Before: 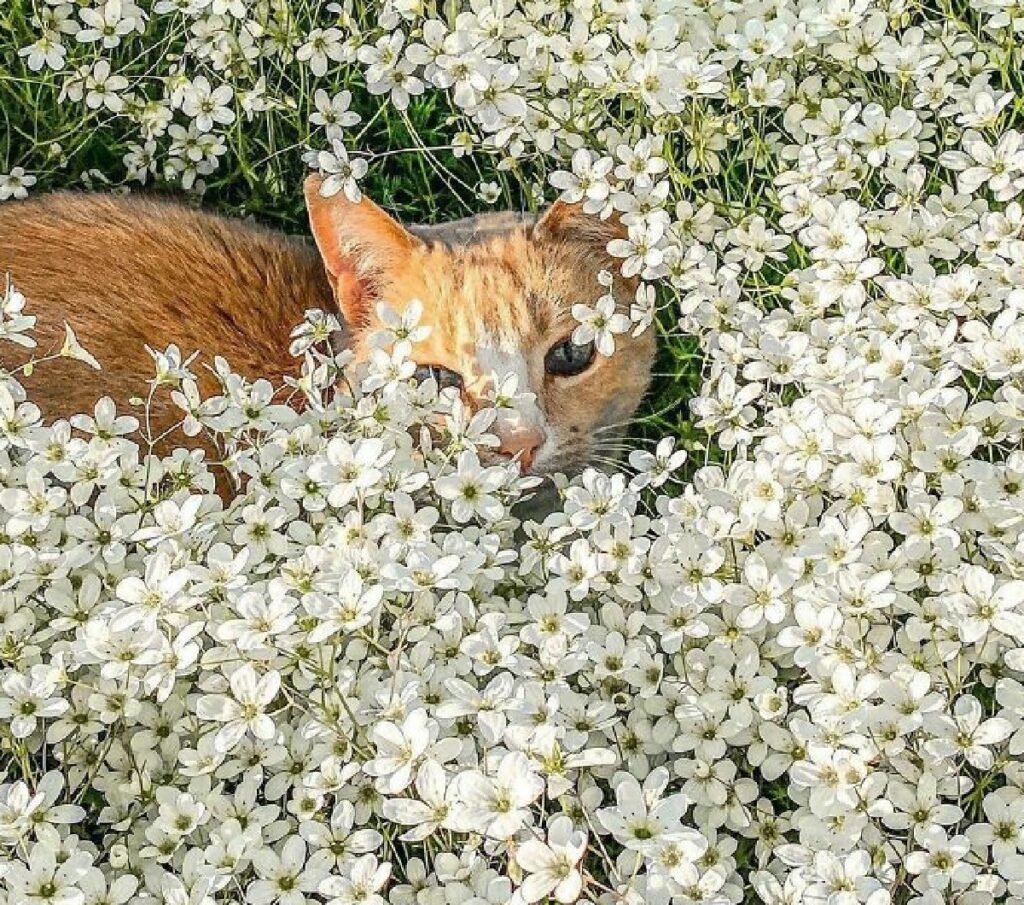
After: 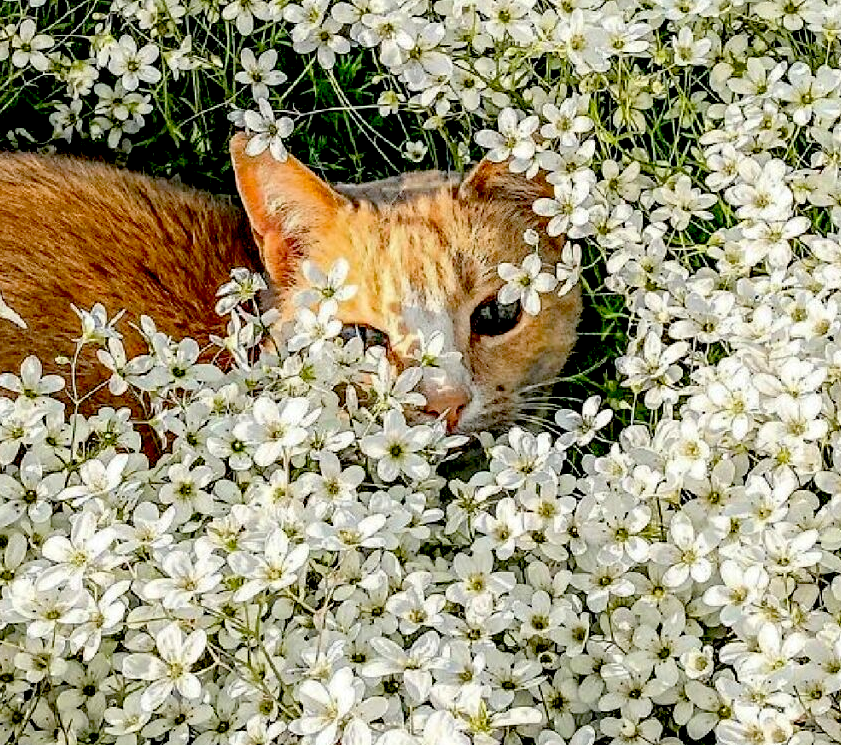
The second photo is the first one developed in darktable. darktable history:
crop and rotate: left 7.256%, top 4.62%, right 10.528%, bottom 13.05%
haze removal: compatibility mode true, adaptive false
exposure: black level correction 0.048, exposure 0.013 EV, compensate highlight preservation false
